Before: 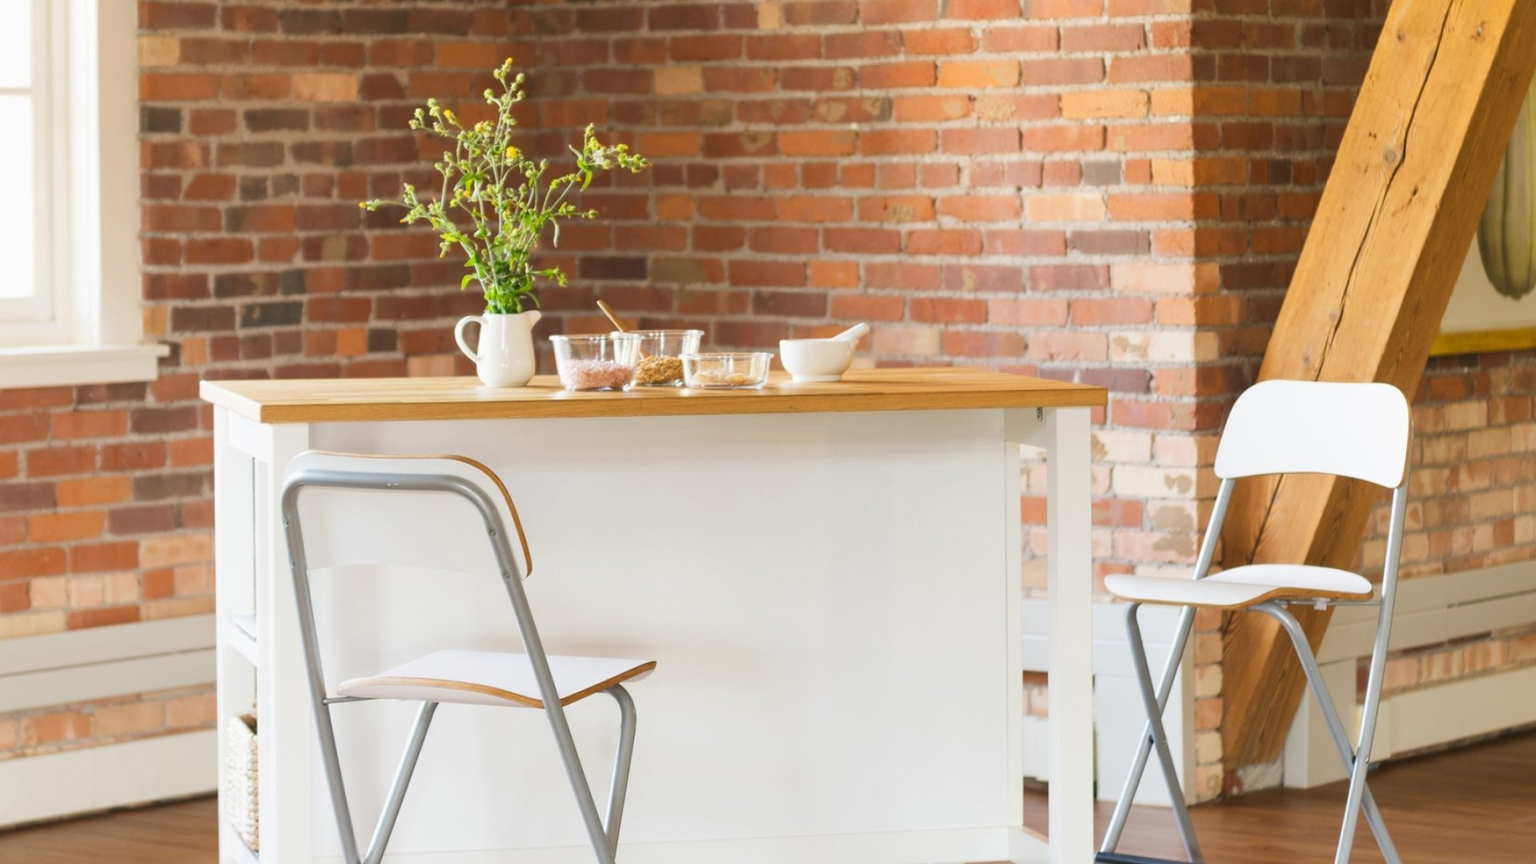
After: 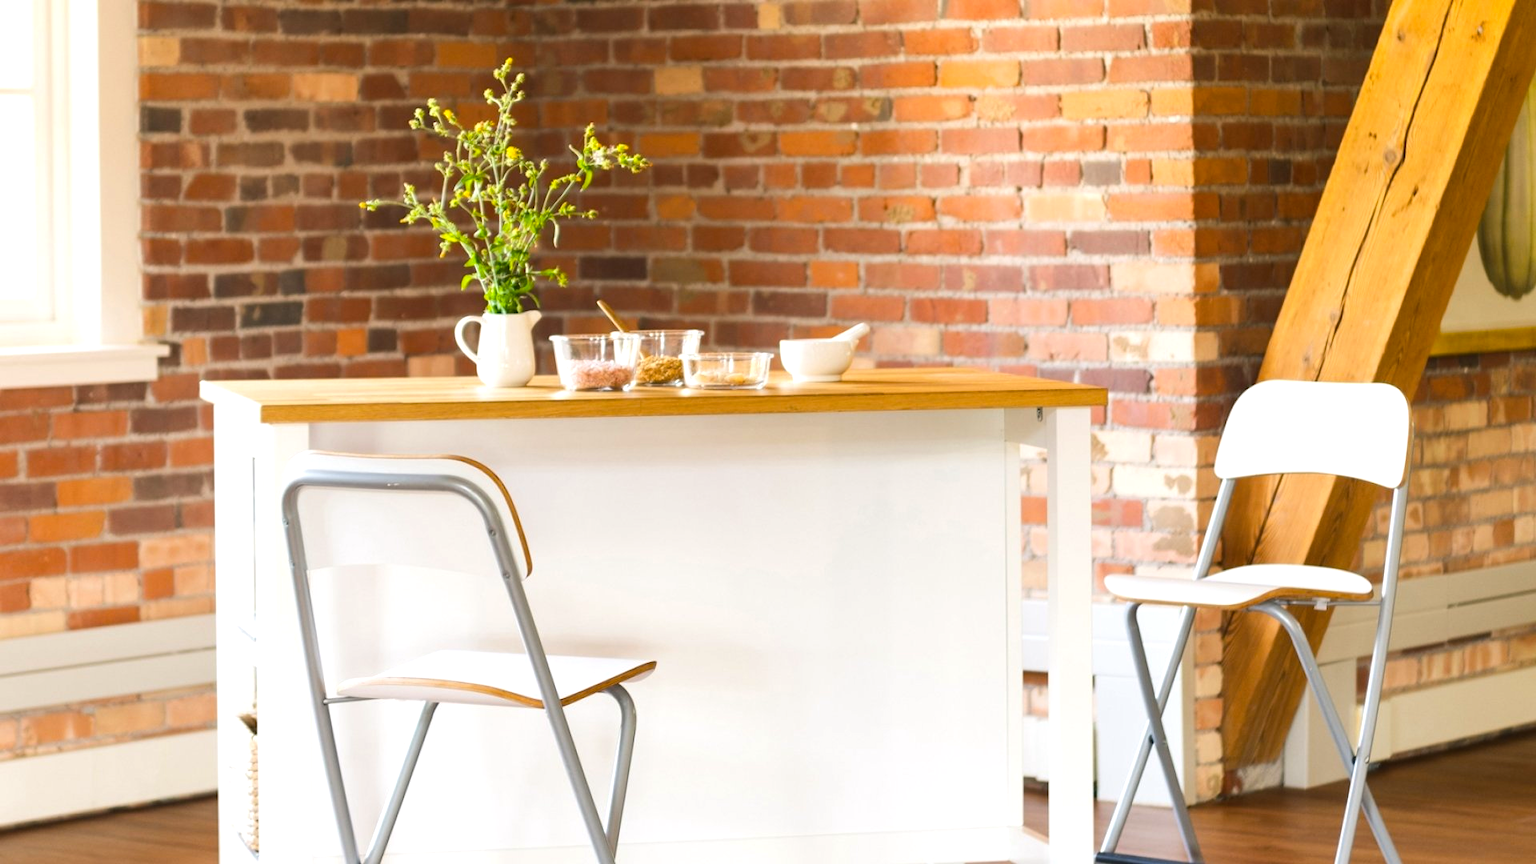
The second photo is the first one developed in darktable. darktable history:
color balance rgb: highlights gain › chroma 0.163%, highlights gain › hue 332.53°, perceptual saturation grading › global saturation 19.932%
tone equalizer: -8 EV -0.441 EV, -7 EV -0.366 EV, -6 EV -0.36 EV, -5 EV -0.199 EV, -3 EV 0.219 EV, -2 EV 0.33 EV, -1 EV 0.393 EV, +0 EV 0.414 EV, edges refinement/feathering 500, mask exposure compensation -1.57 EV, preserve details no
